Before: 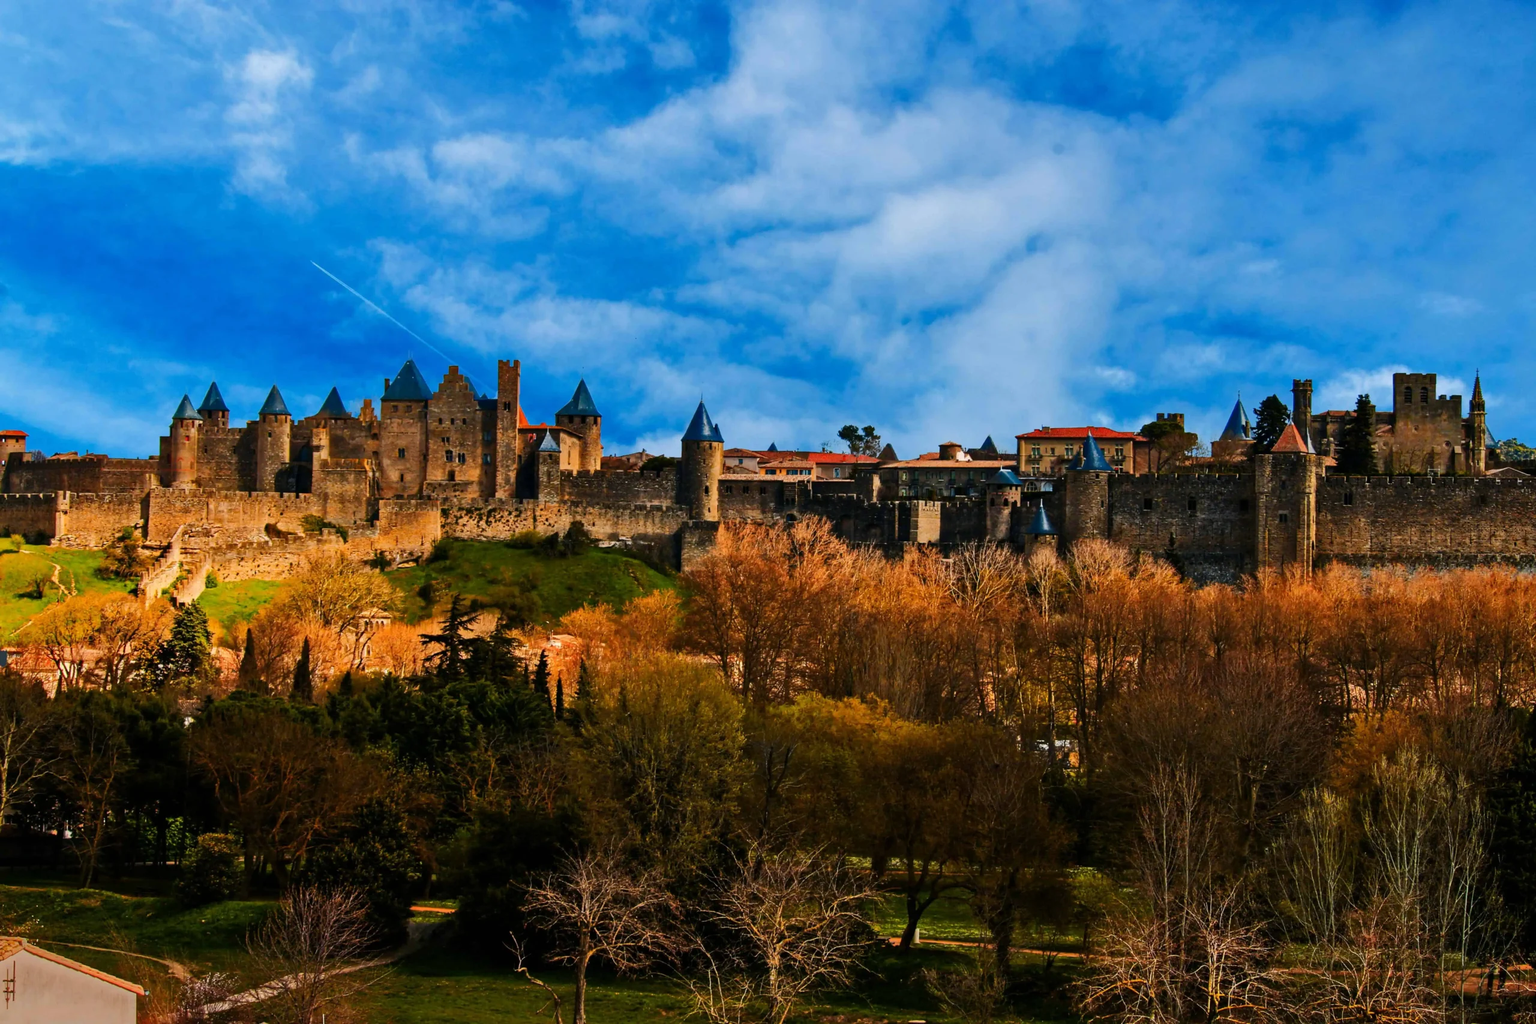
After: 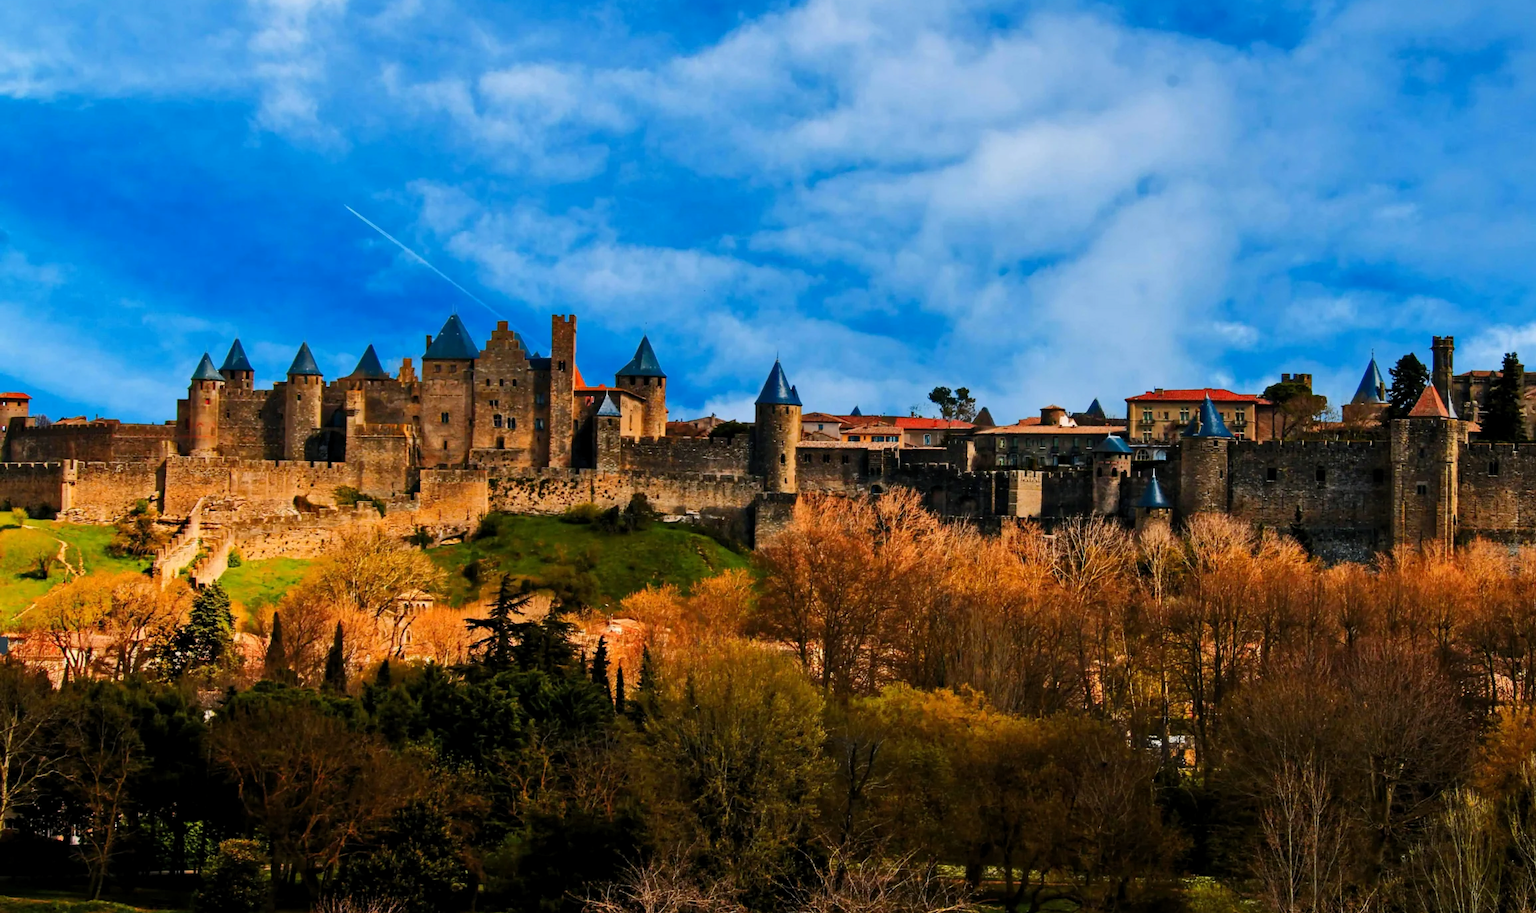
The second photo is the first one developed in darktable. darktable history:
crop: top 7.49%, right 9.717%, bottom 11.943%
levels: levels [0.018, 0.493, 1]
